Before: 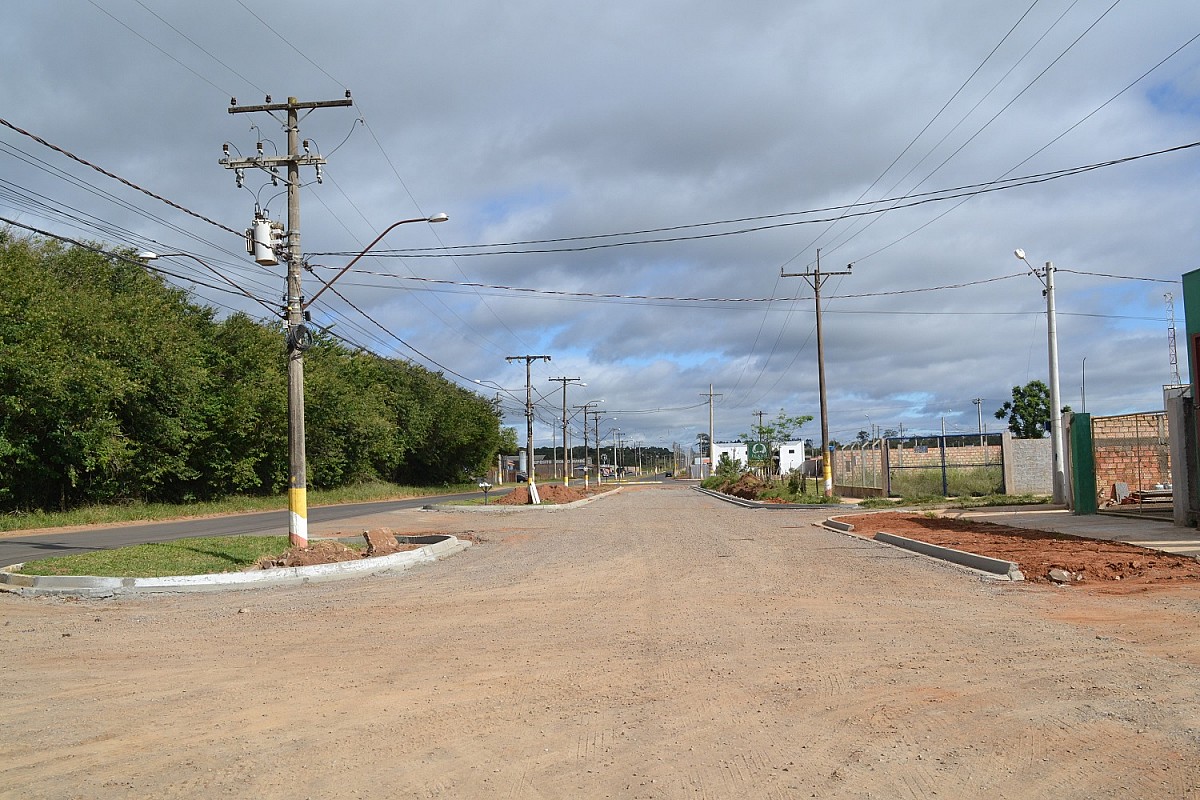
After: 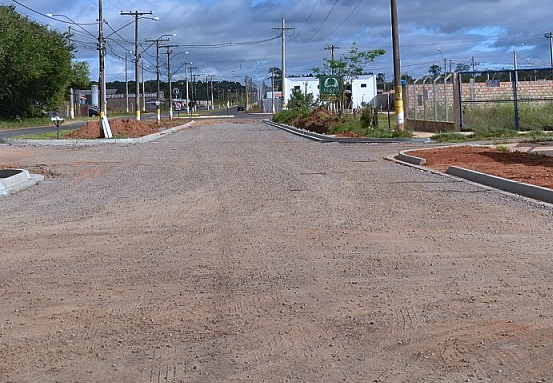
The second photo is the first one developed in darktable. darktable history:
color calibration: illuminant custom, x 0.371, y 0.381, temperature 4282.59 K
shadows and highlights: shadows 19.58, highlights -85.12, soften with gaussian
crop: left 35.711%, top 45.872%, right 18.176%, bottom 6.19%
